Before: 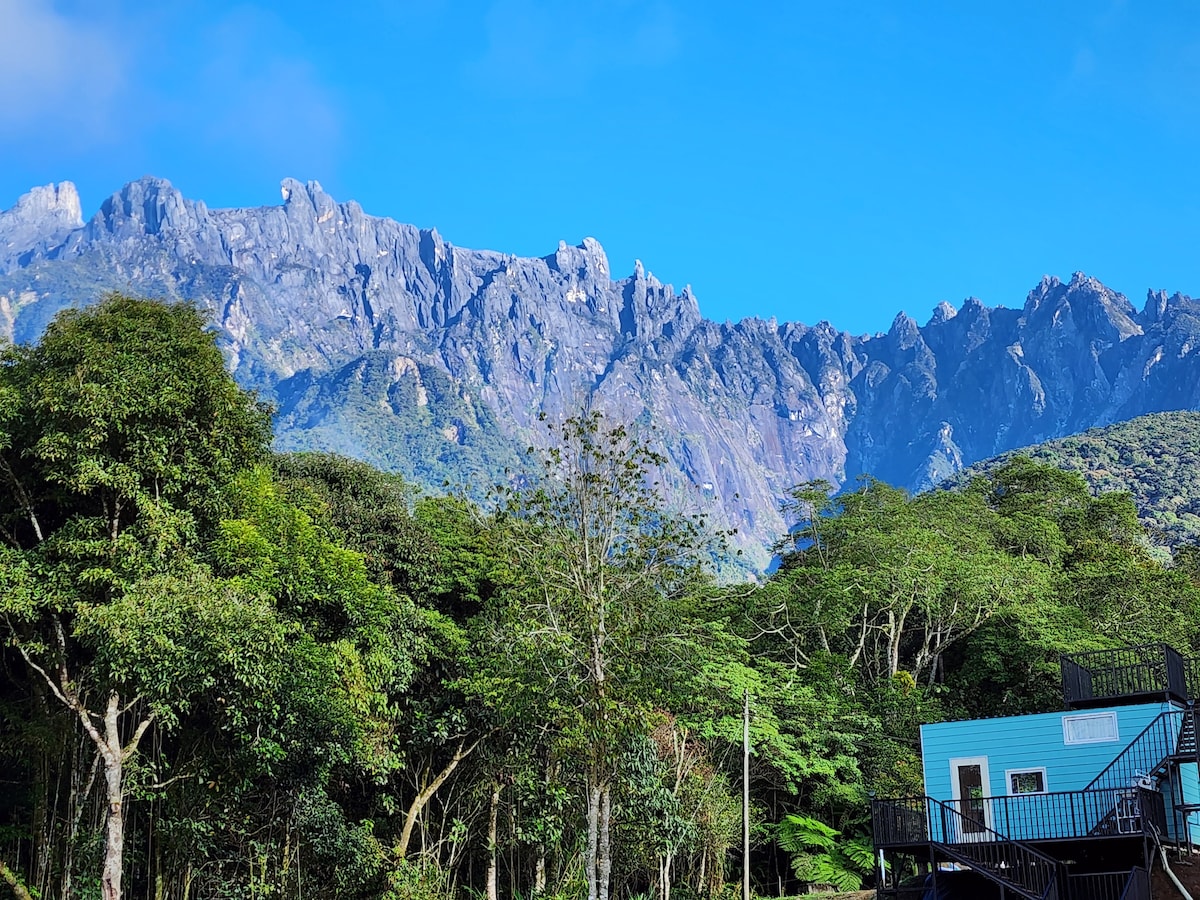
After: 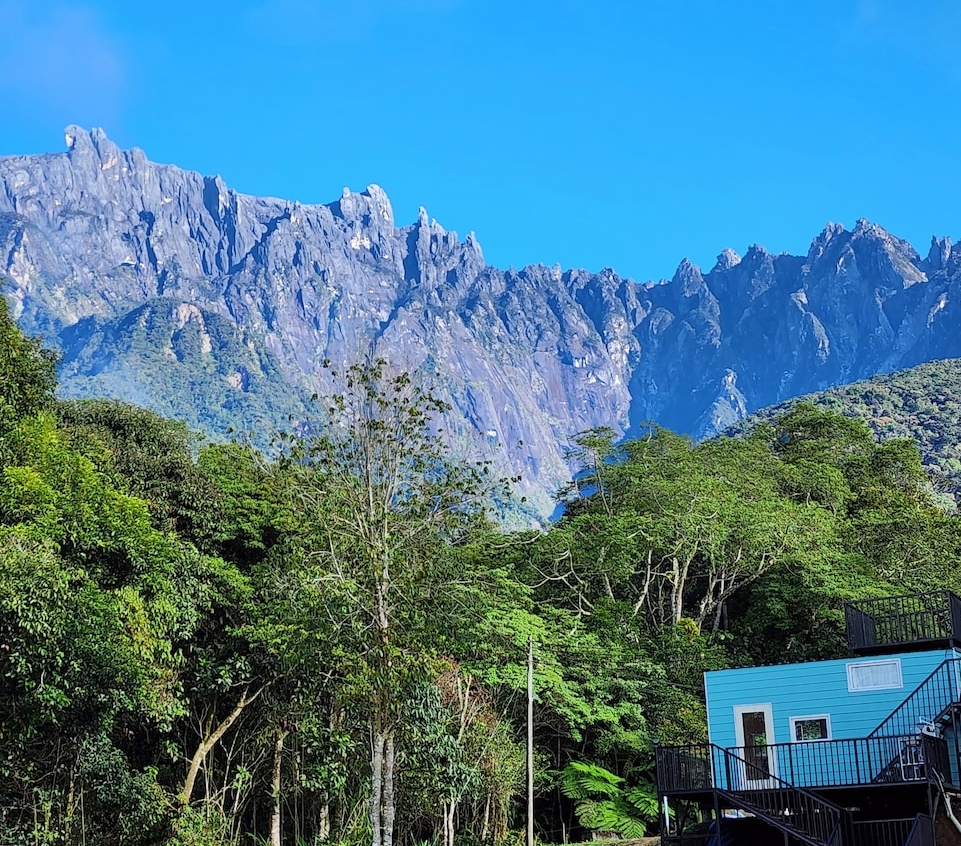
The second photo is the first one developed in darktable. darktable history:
exposure: exposure -0.011 EV, compensate highlight preservation false
crop and rotate: left 18.034%, top 5.922%, right 1.827%
